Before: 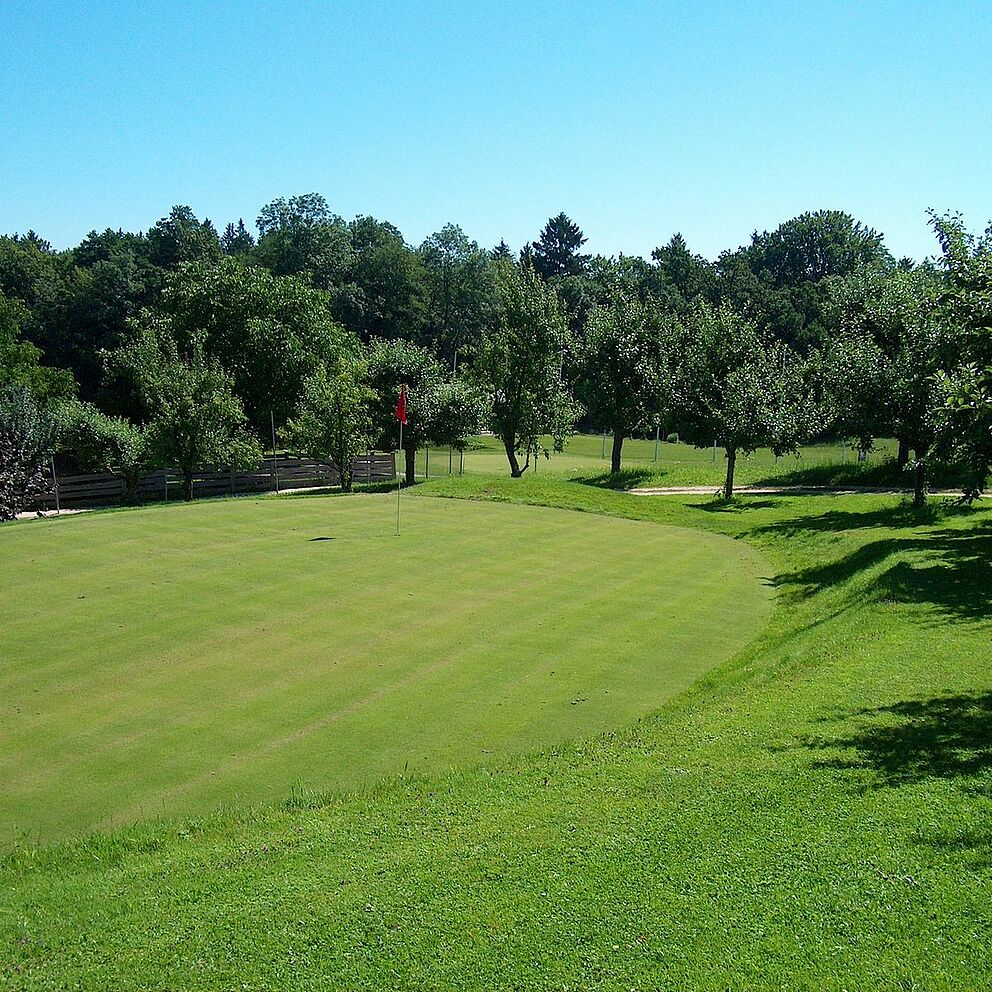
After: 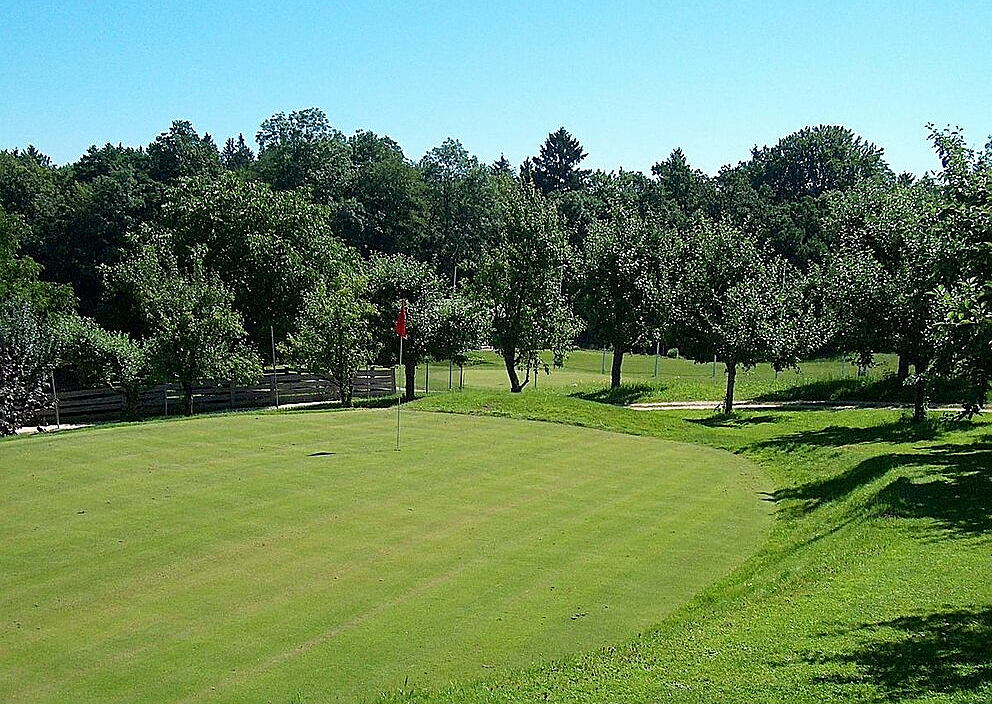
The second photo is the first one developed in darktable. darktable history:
crop and rotate: top 8.627%, bottom 20.366%
sharpen: on, module defaults
